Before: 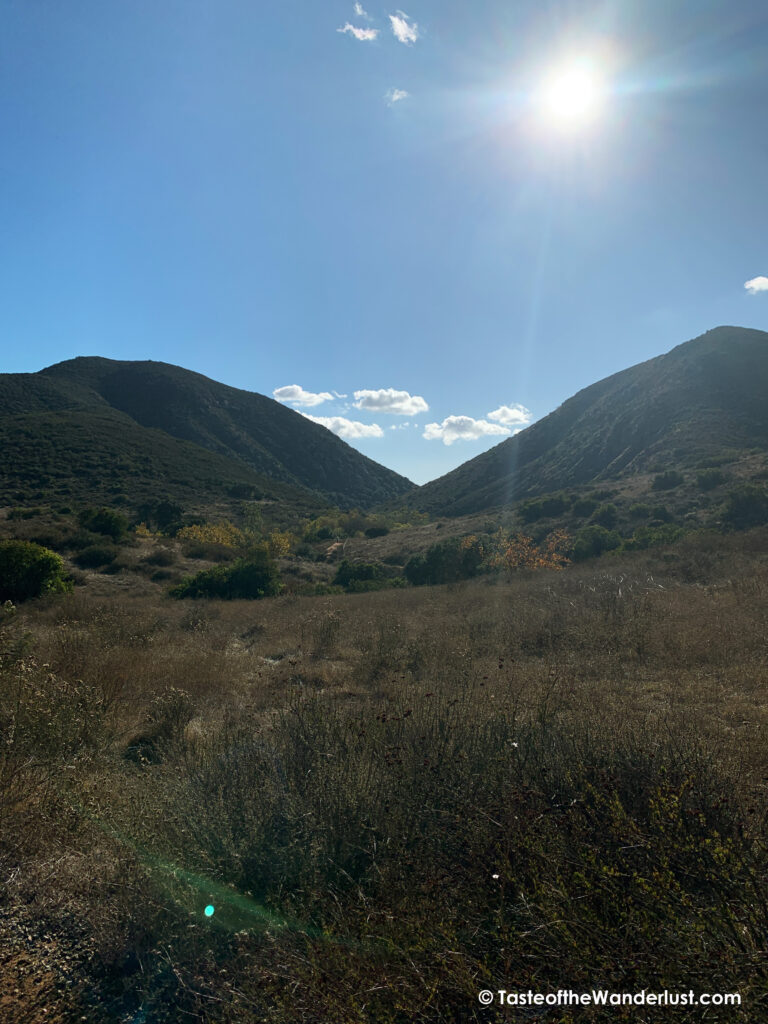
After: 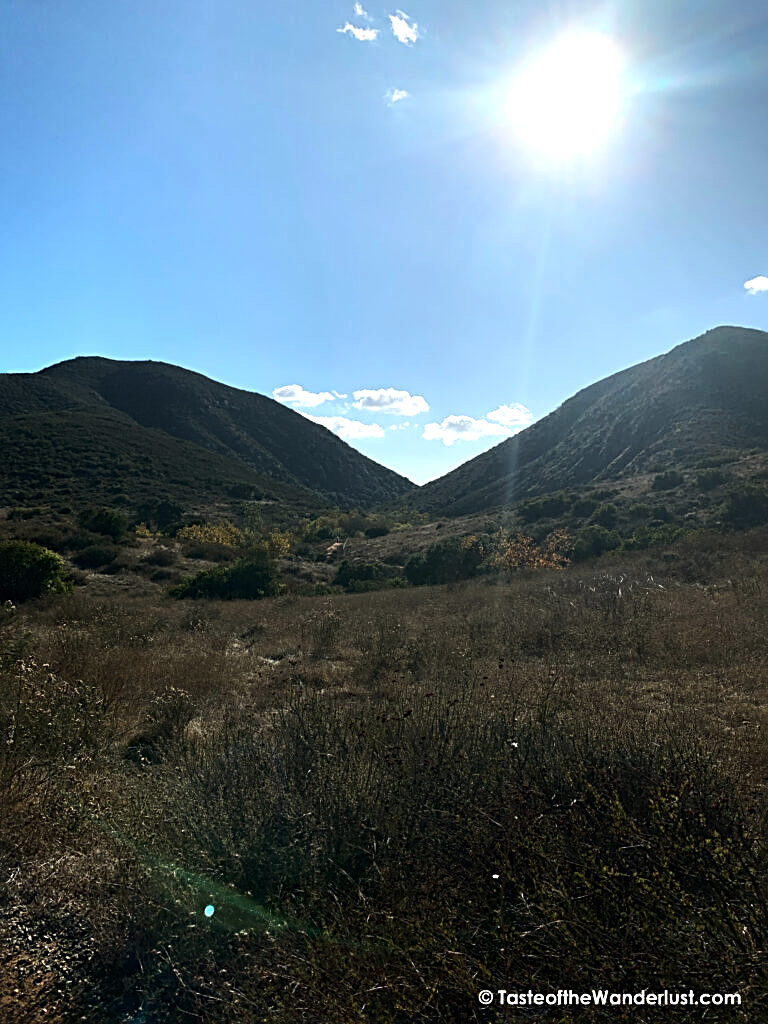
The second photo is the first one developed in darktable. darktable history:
tone equalizer: -8 EV -0.75 EV, -7 EV -0.7 EV, -6 EV -0.6 EV, -5 EV -0.4 EV, -3 EV 0.4 EV, -2 EV 0.6 EV, -1 EV 0.7 EV, +0 EV 0.75 EV, edges refinement/feathering 500, mask exposure compensation -1.57 EV, preserve details no
sharpen: radius 2.767
